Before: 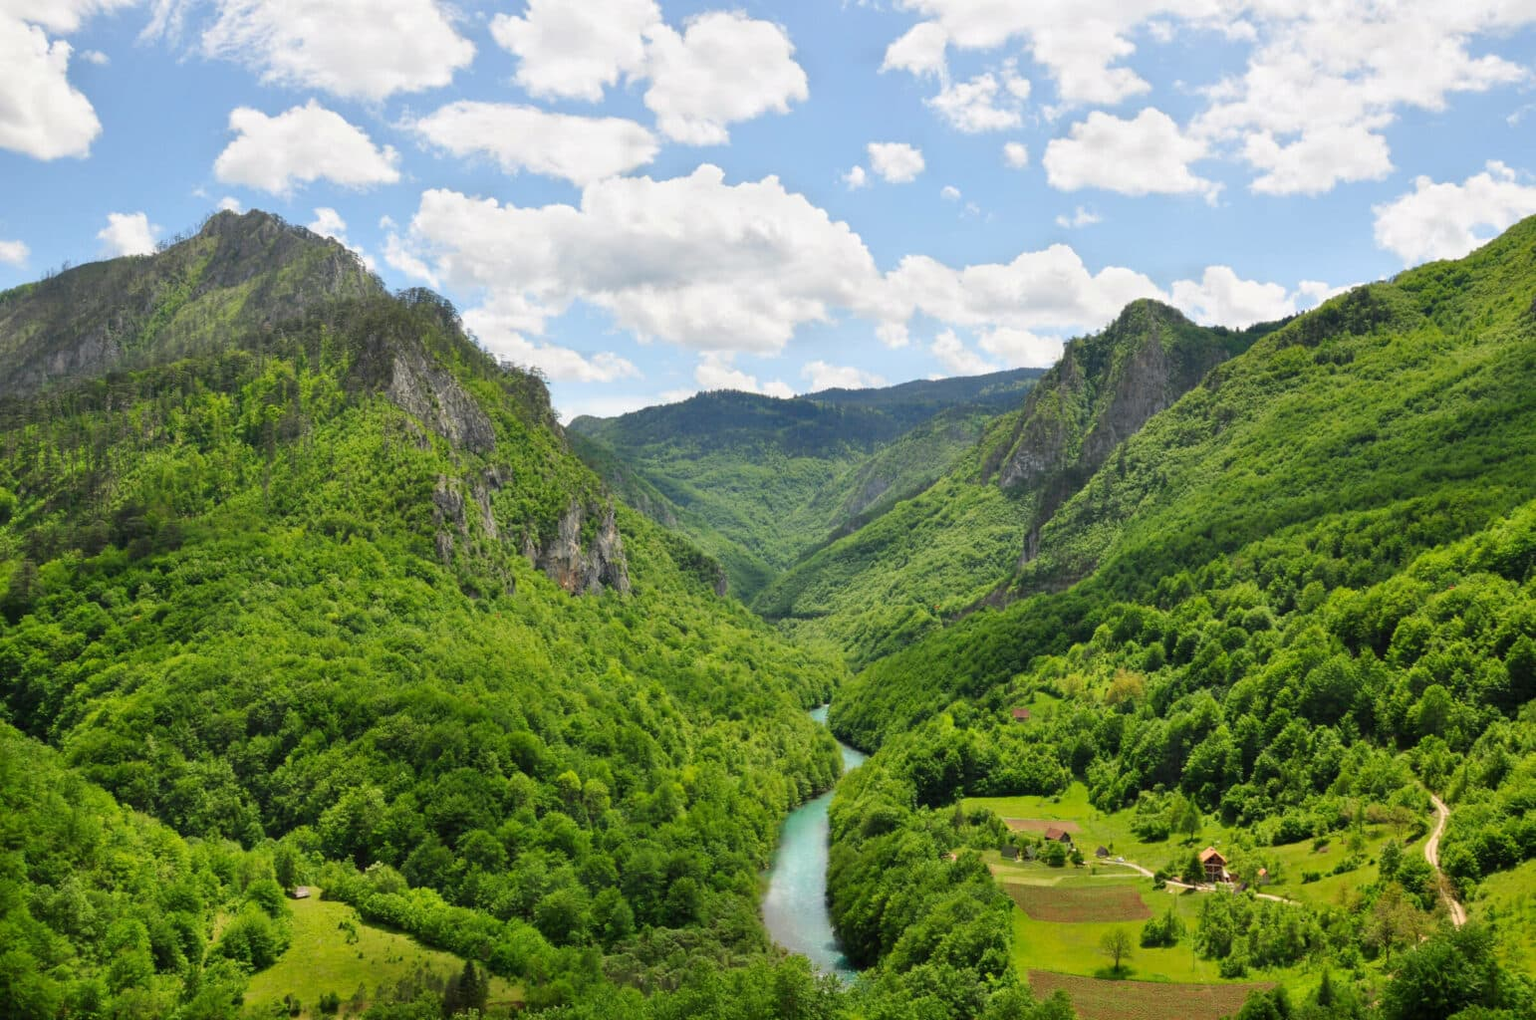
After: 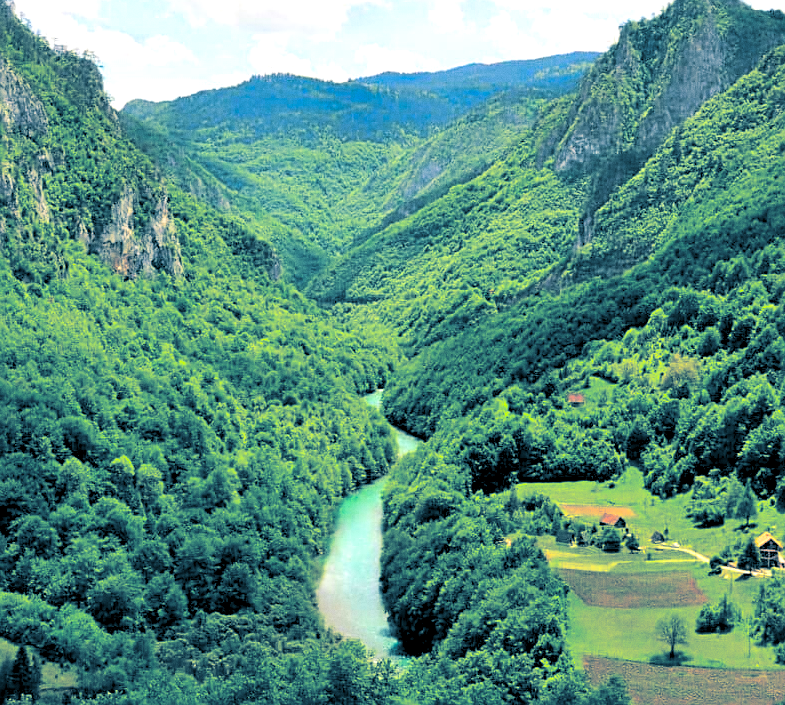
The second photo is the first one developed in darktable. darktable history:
crop and rotate: left 29.237%, top 31.152%, right 19.807%
levels: levels [0.072, 0.414, 0.976]
split-toning: shadows › hue 212.4°, balance -70
tone equalizer: -8 EV -0.417 EV, -7 EV -0.389 EV, -6 EV -0.333 EV, -5 EV -0.222 EV, -3 EV 0.222 EV, -2 EV 0.333 EV, -1 EV 0.389 EV, +0 EV 0.417 EV, edges refinement/feathering 500, mask exposure compensation -1.25 EV, preserve details no
grain: coarseness 0.09 ISO, strength 16.61%
color balance rgb: perceptual saturation grading › global saturation 35%, perceptual saturation grading › highlights -30%, perceptual saturation grading › shadows 35%, perceptual brilliance grading › global brilliance 3%, perceptual brilliance grading › highlights -3%, perceptual brilliance grading › shadows 3%
sharpen: on, module defaults
contrast brightness saturation: contrast 0.09, saturation 0.28
